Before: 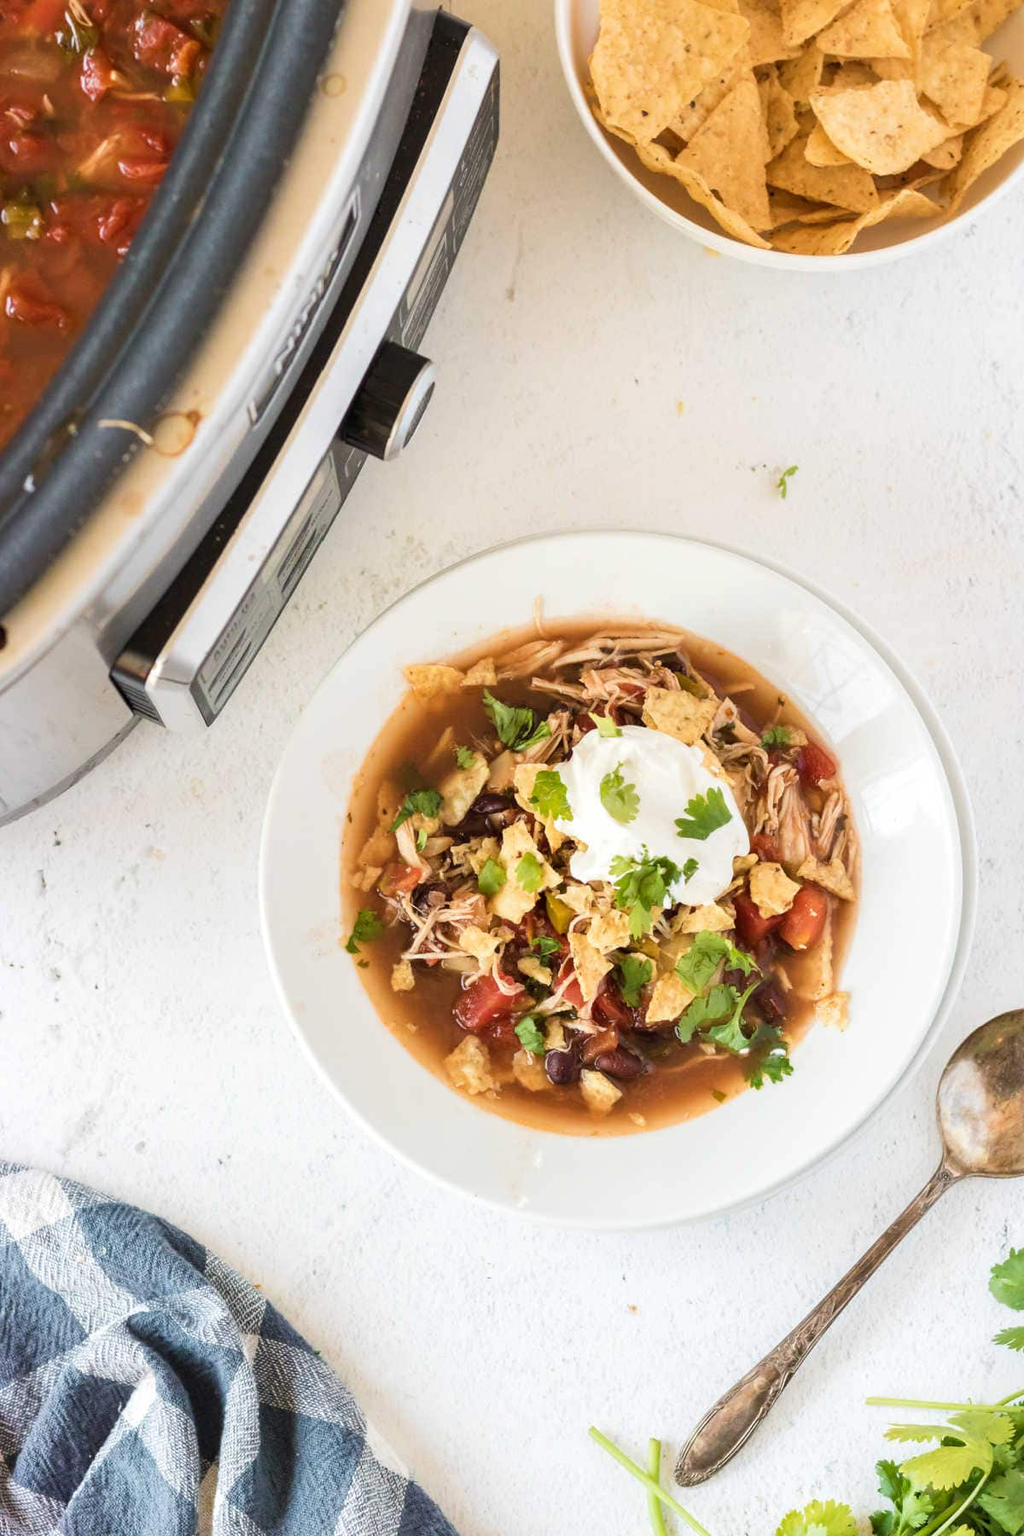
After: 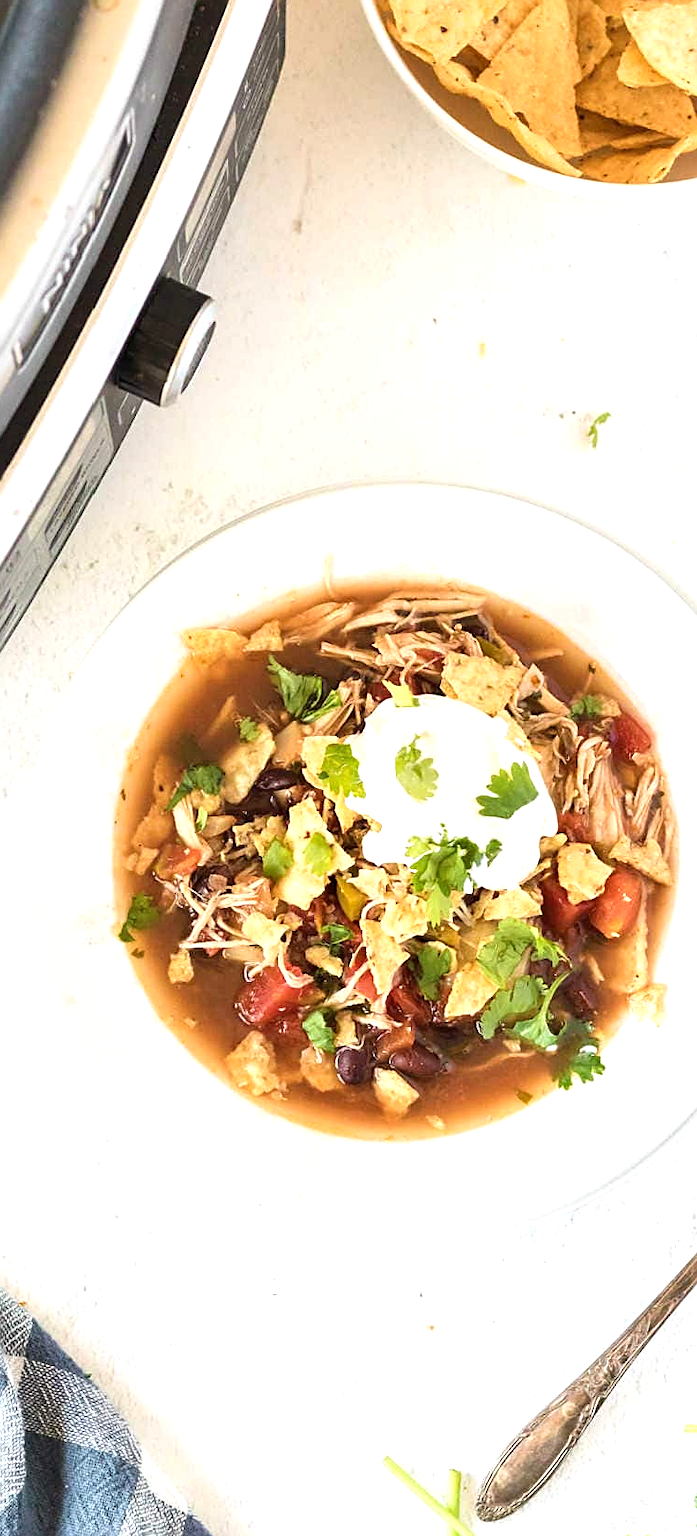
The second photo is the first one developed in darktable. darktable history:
sharpen: on, module defaults
crop and rotate: left 23.101%, top 5.62%, right 14.203%, bottom 2.32%
exposure: exposure 0.509 EV, compensate highlight preservation false
